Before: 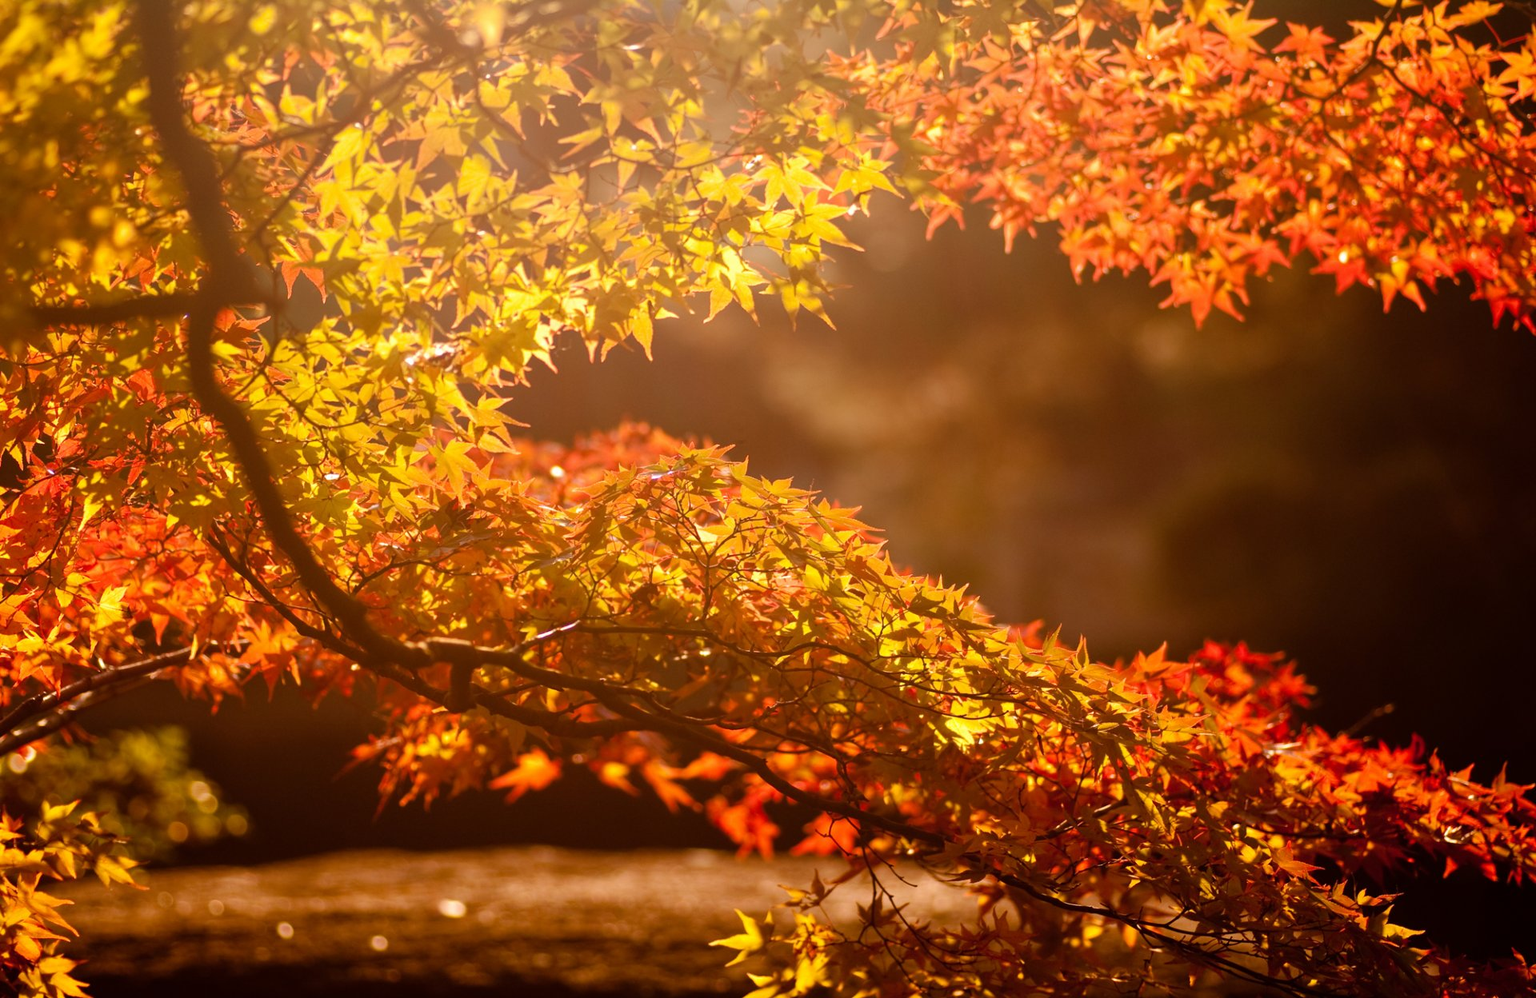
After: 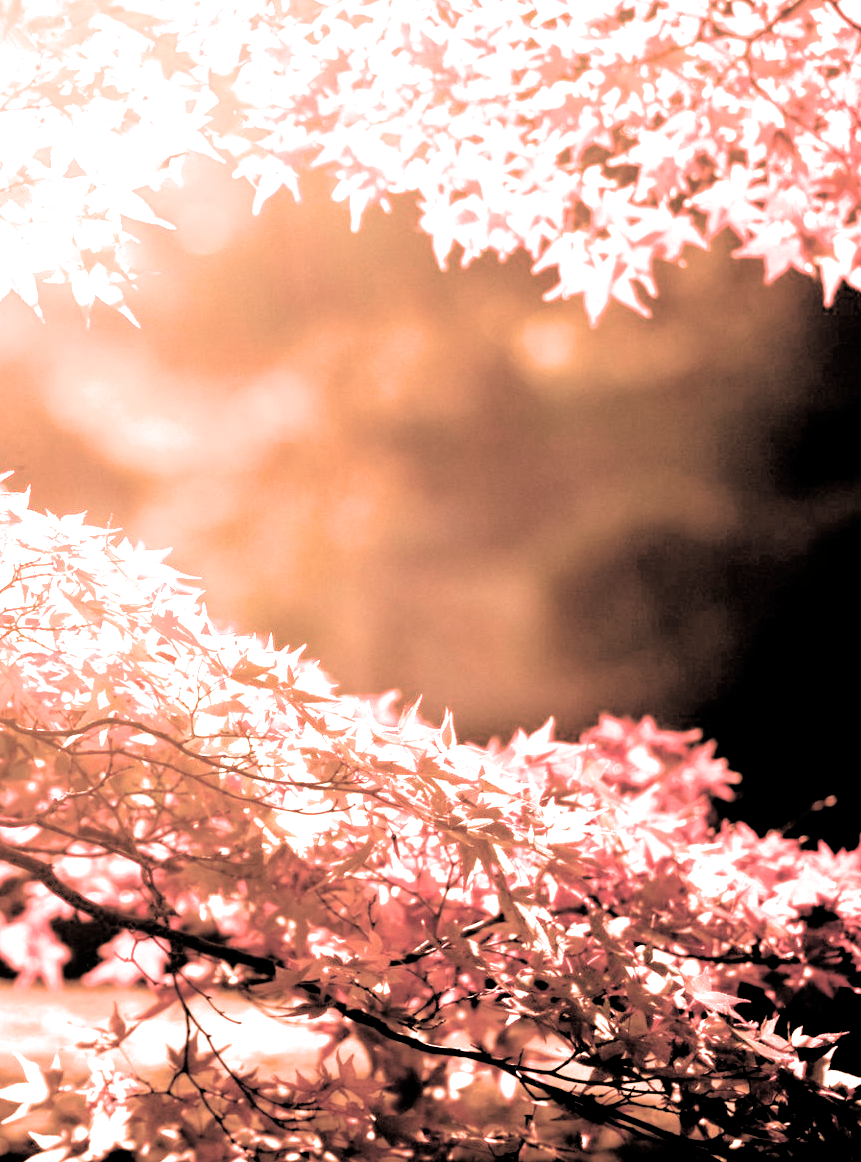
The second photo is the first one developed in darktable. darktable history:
exposure: black level correction -0.023, exposure 1.394 EV, compensate highlight preservation false
crop: left 47.173%, top 6.843%, right 7.977%
filmic rgb: black relative exposure -1.05 EV, white relative exposure 2.1 EV, hardness 1.49, contrast 2.243, color science v6 (2022)
